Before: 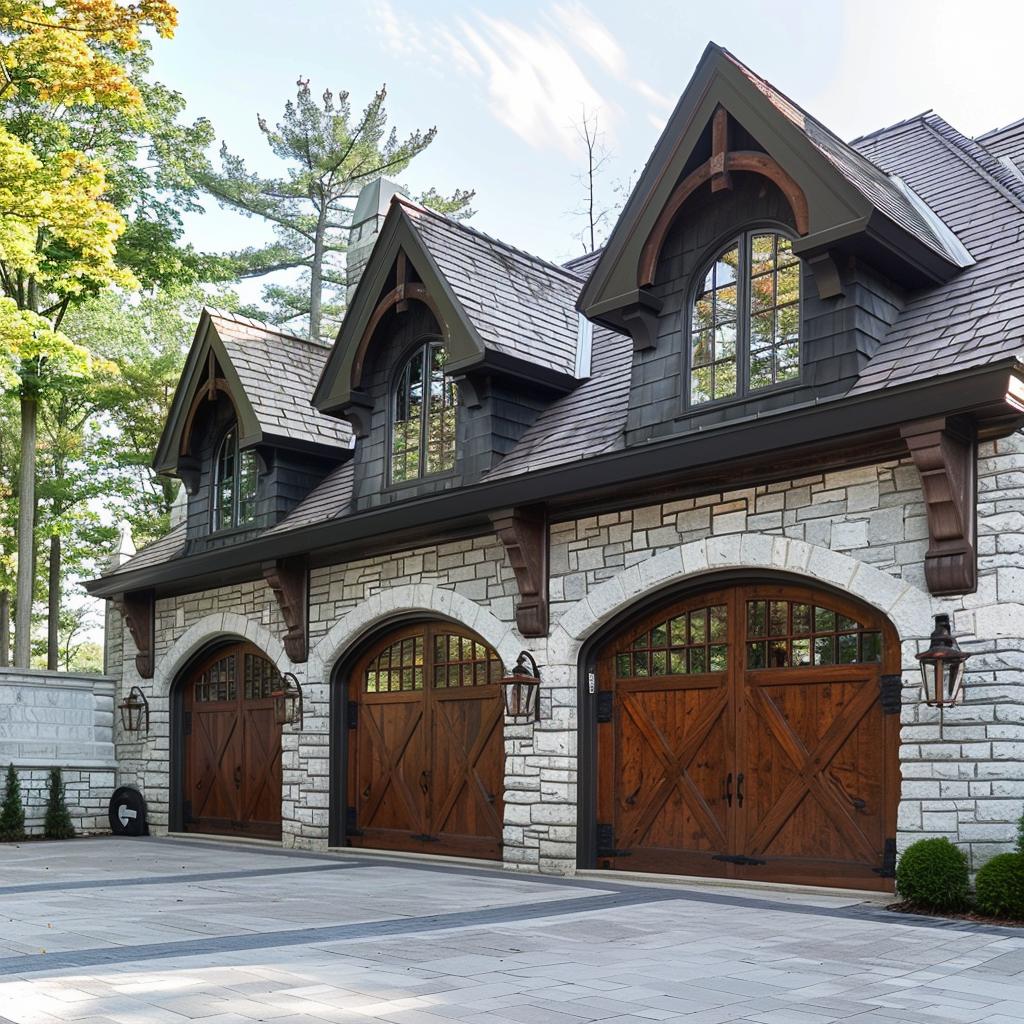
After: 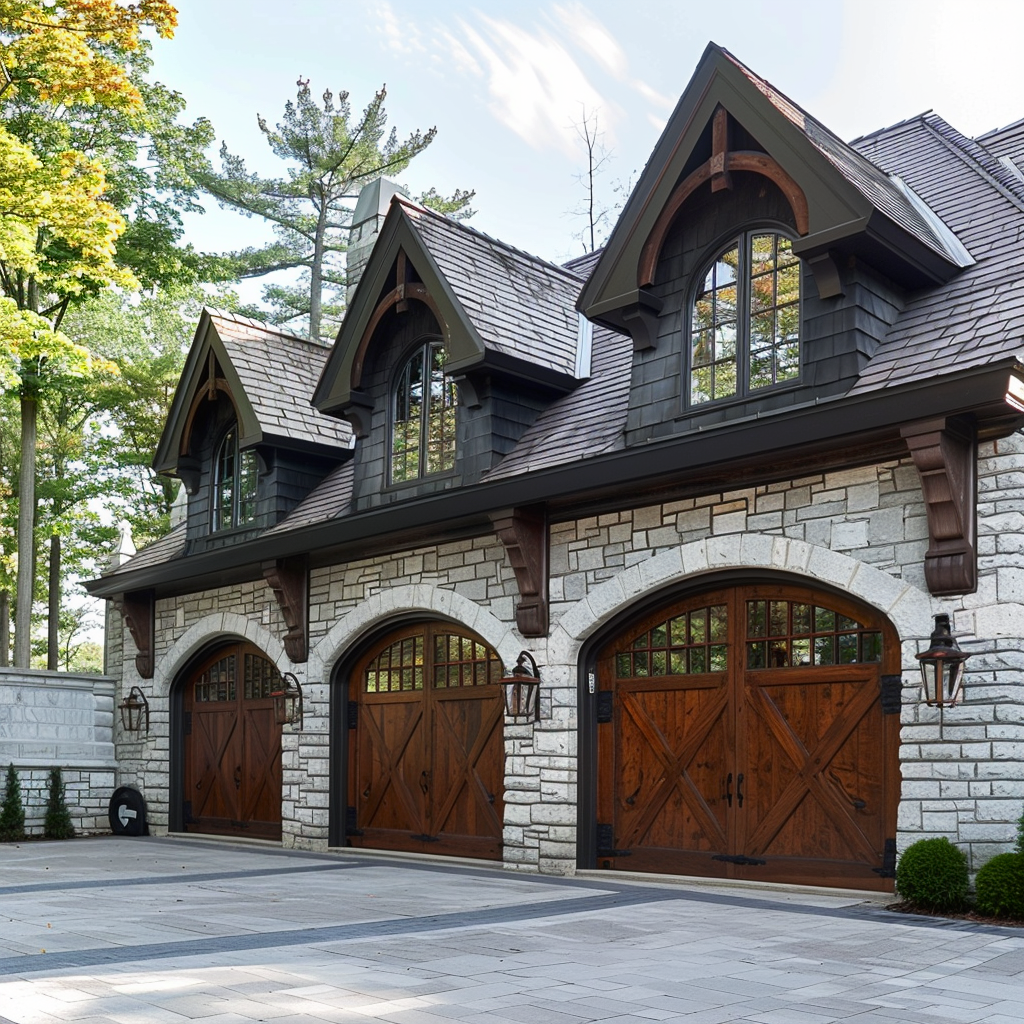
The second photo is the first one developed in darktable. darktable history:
contrast brightness saturation: contrast 0.033, brightness -0.041
